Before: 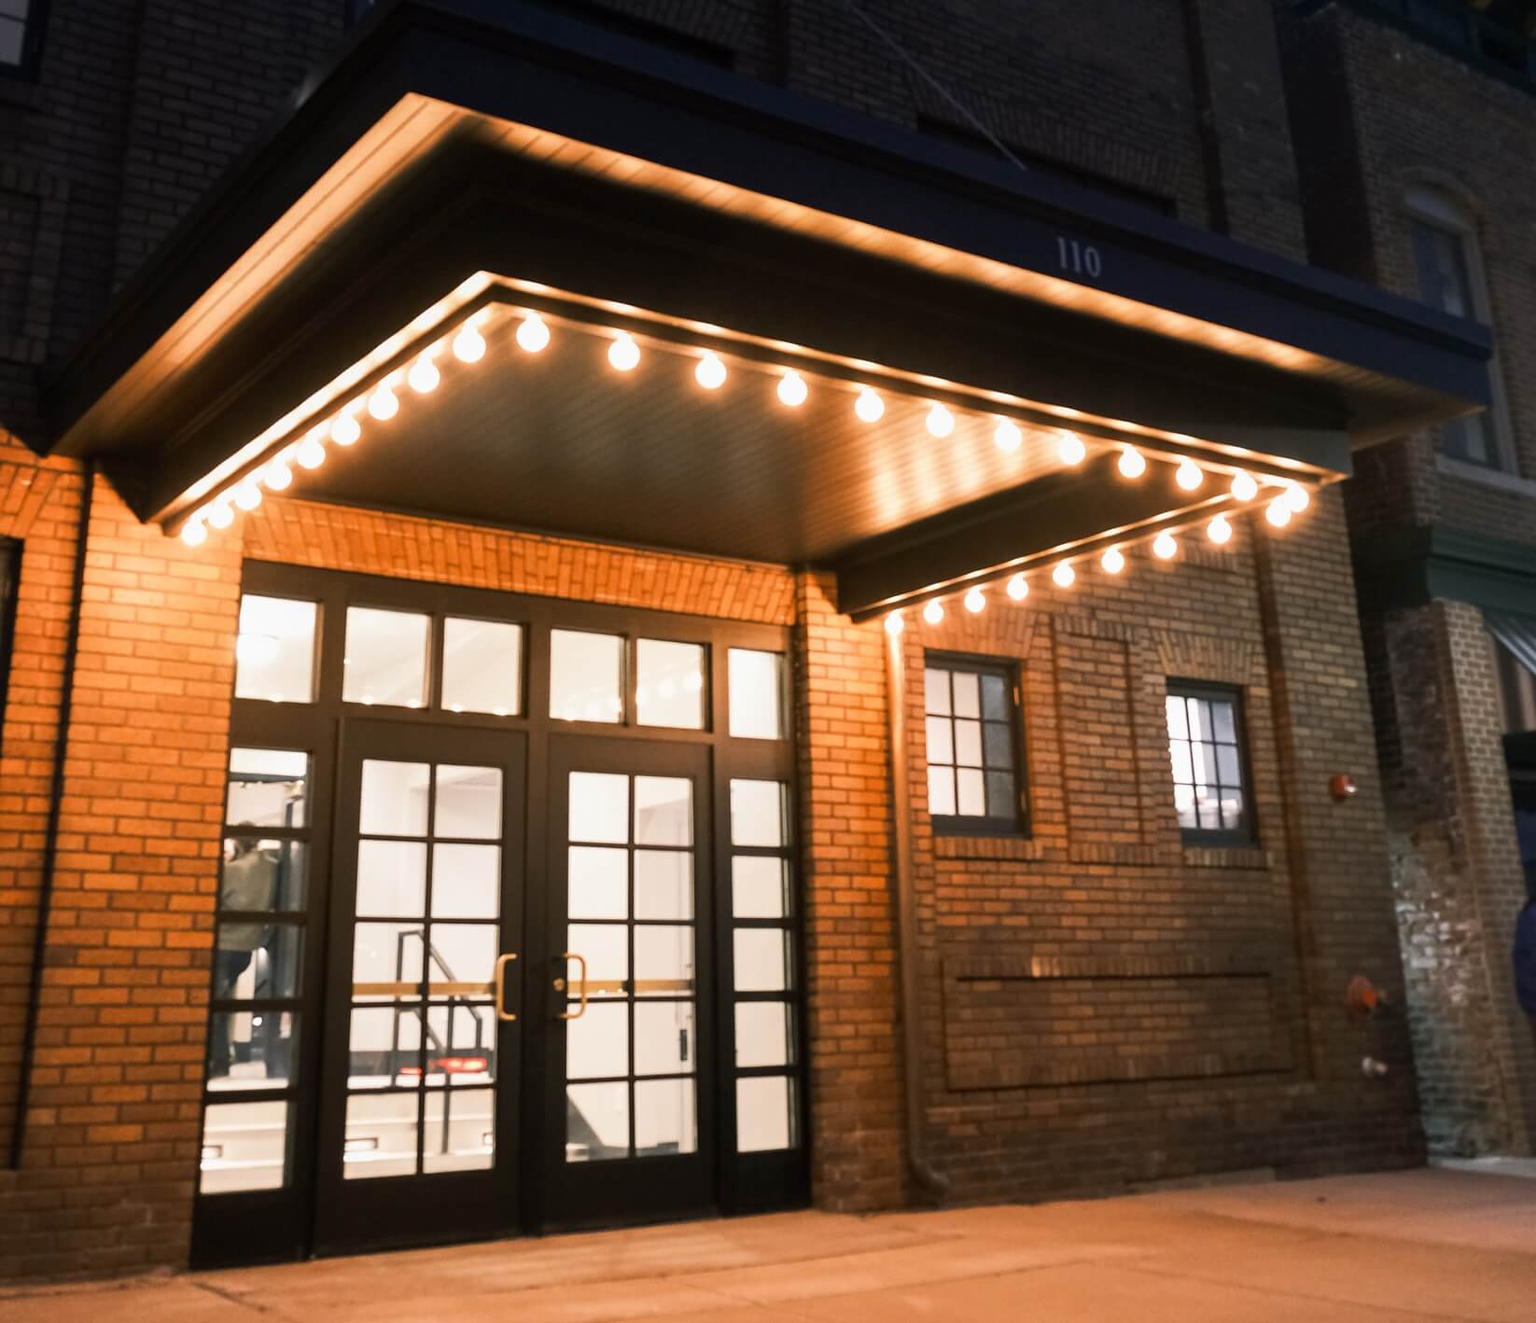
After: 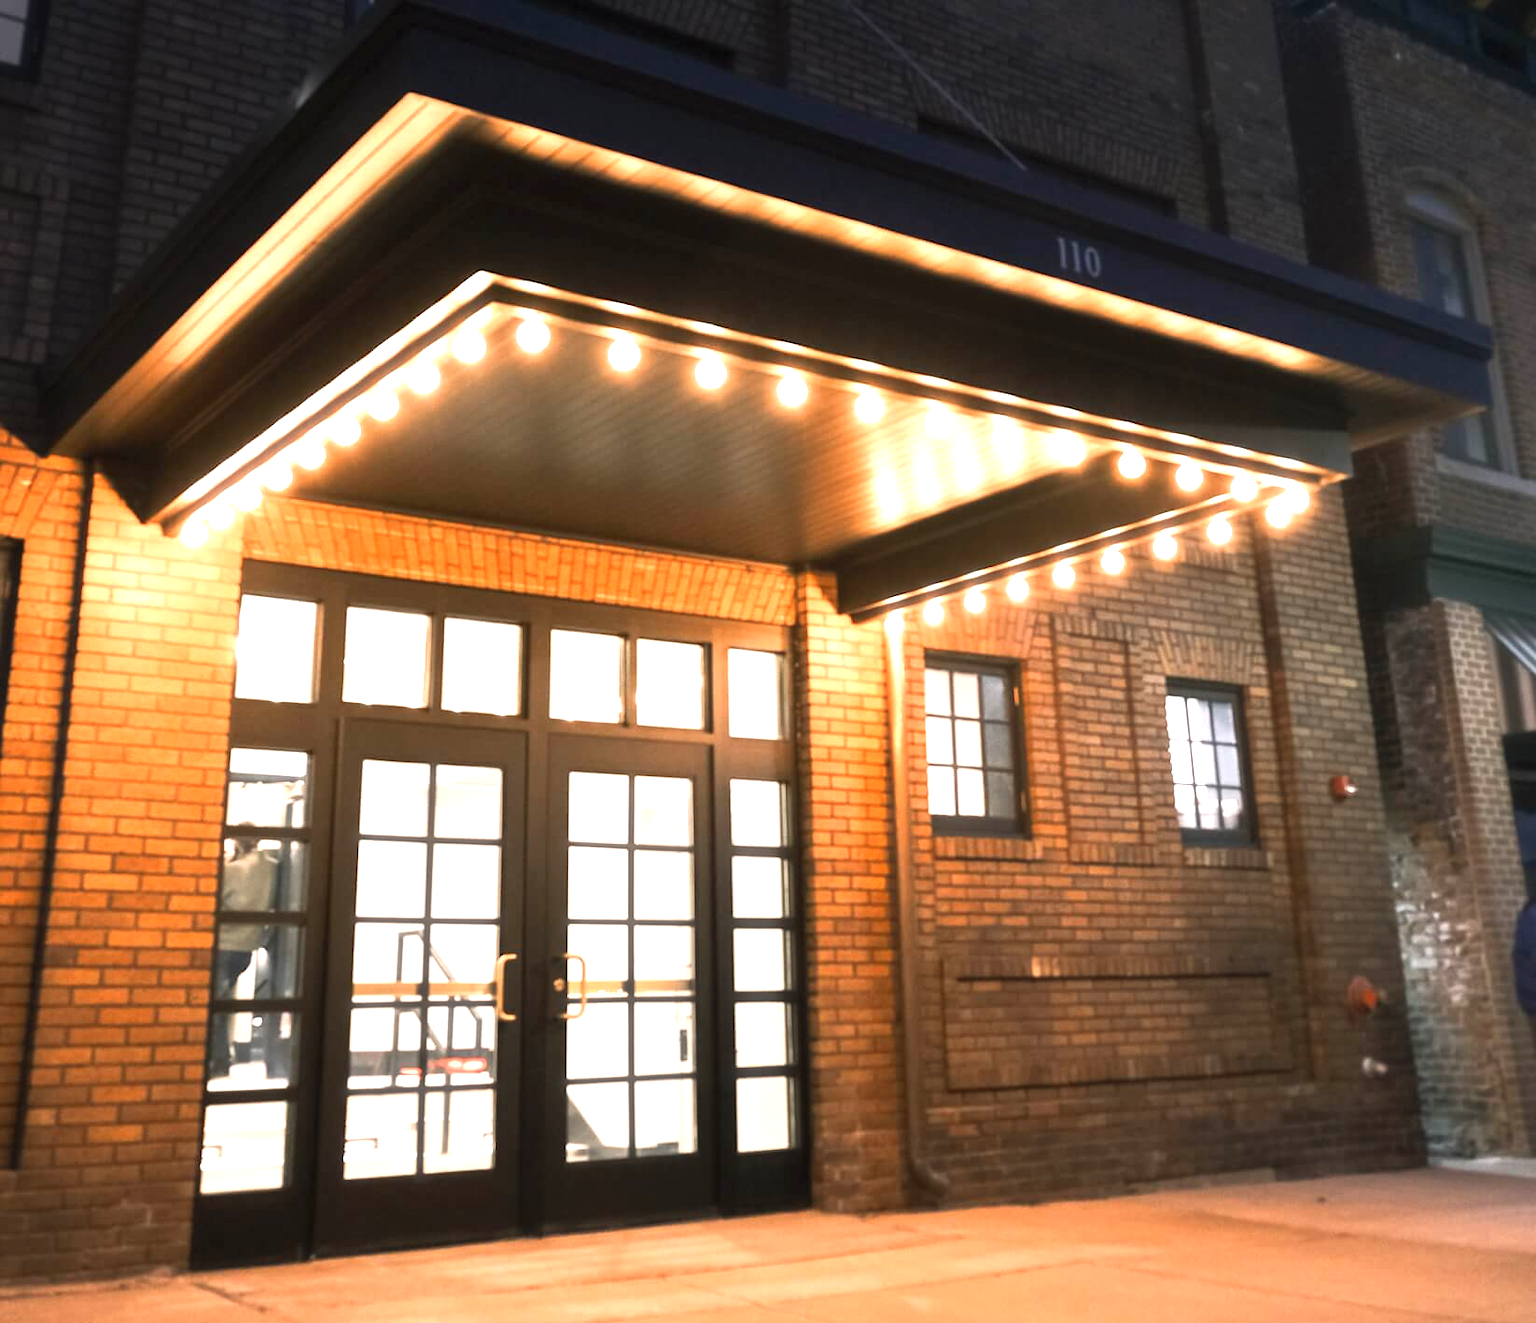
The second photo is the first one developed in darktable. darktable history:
haze removal: strength -0.1, adaptive false
exposure: black level correction -0.001, exposure 0.9 EV, compensate exposure bias true, compensate highlight preservation false
